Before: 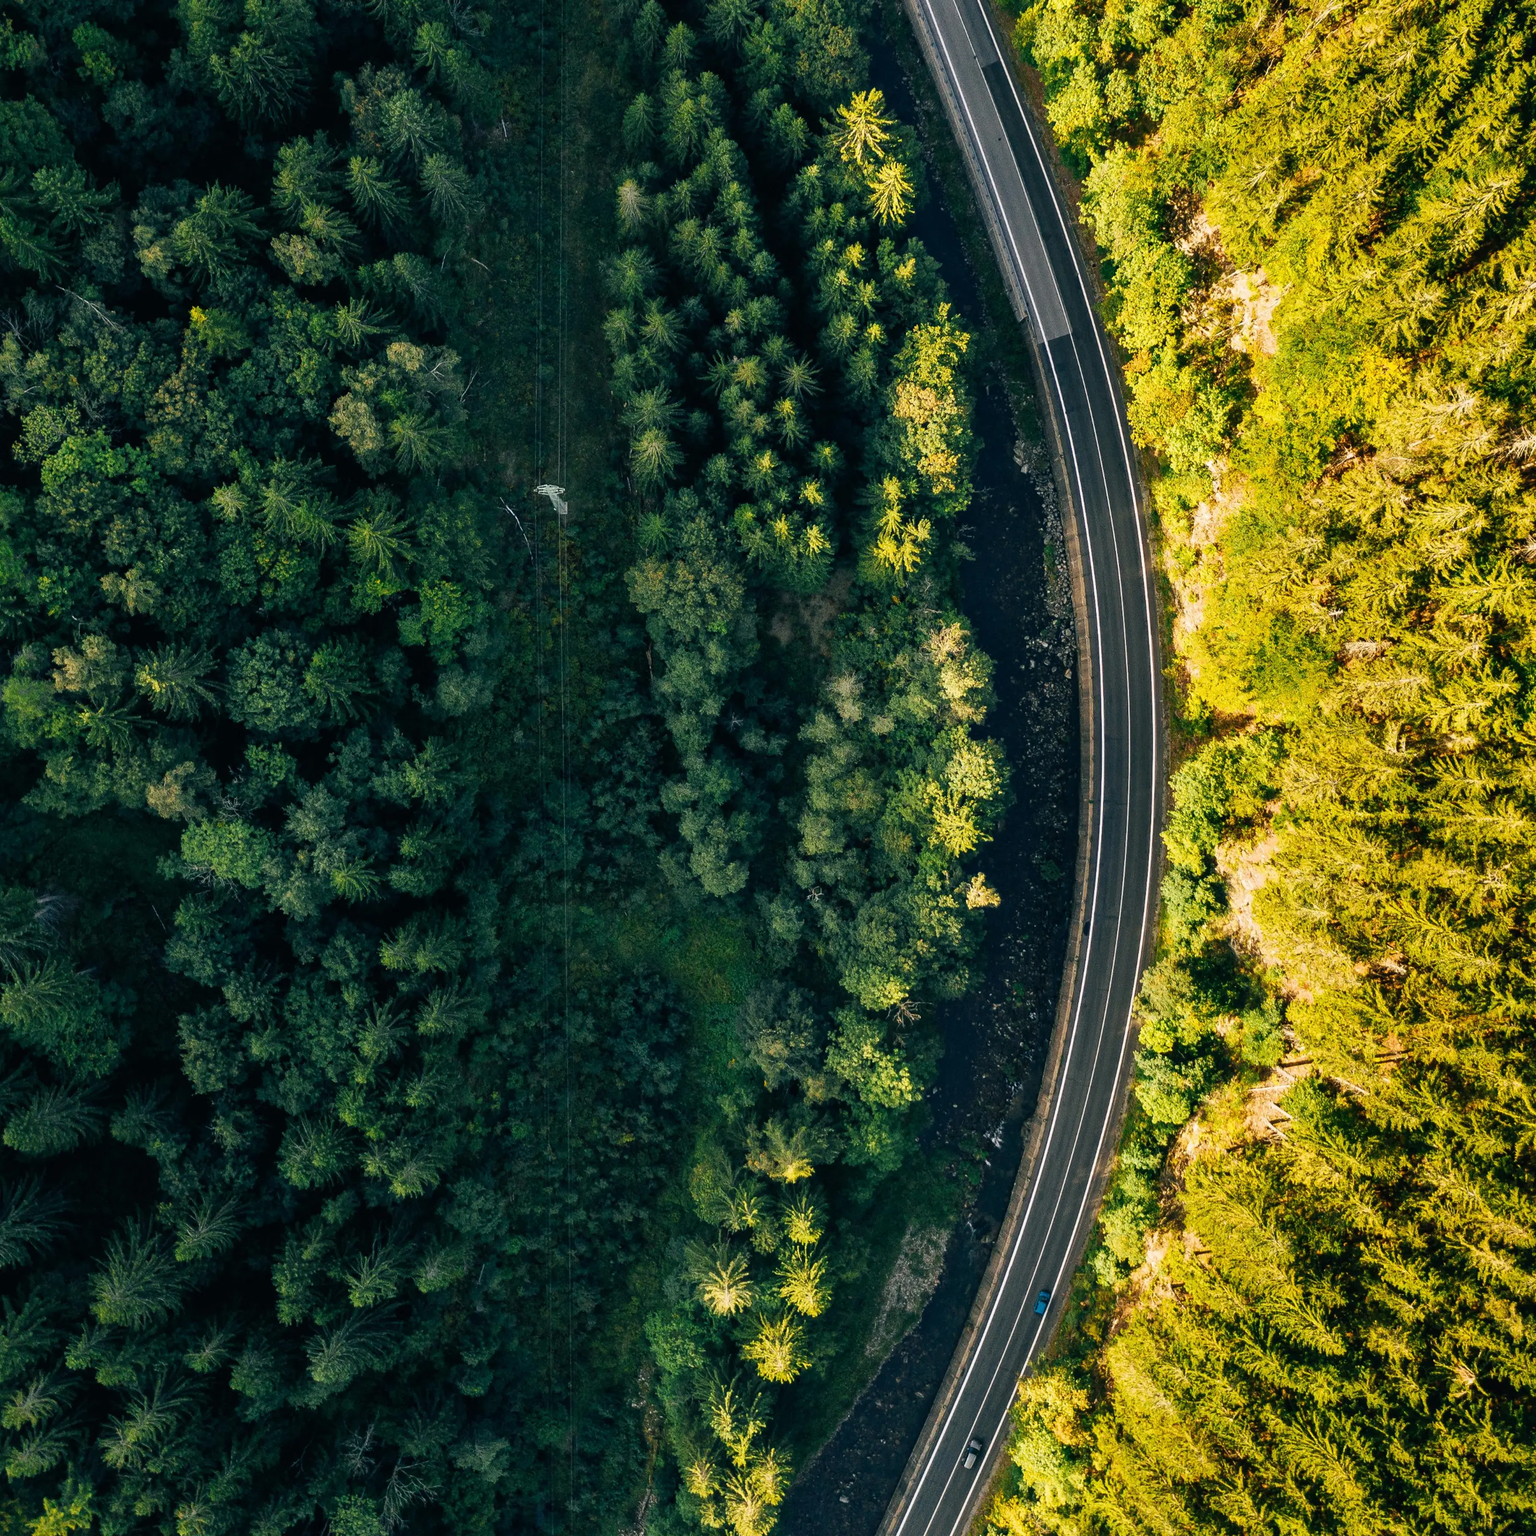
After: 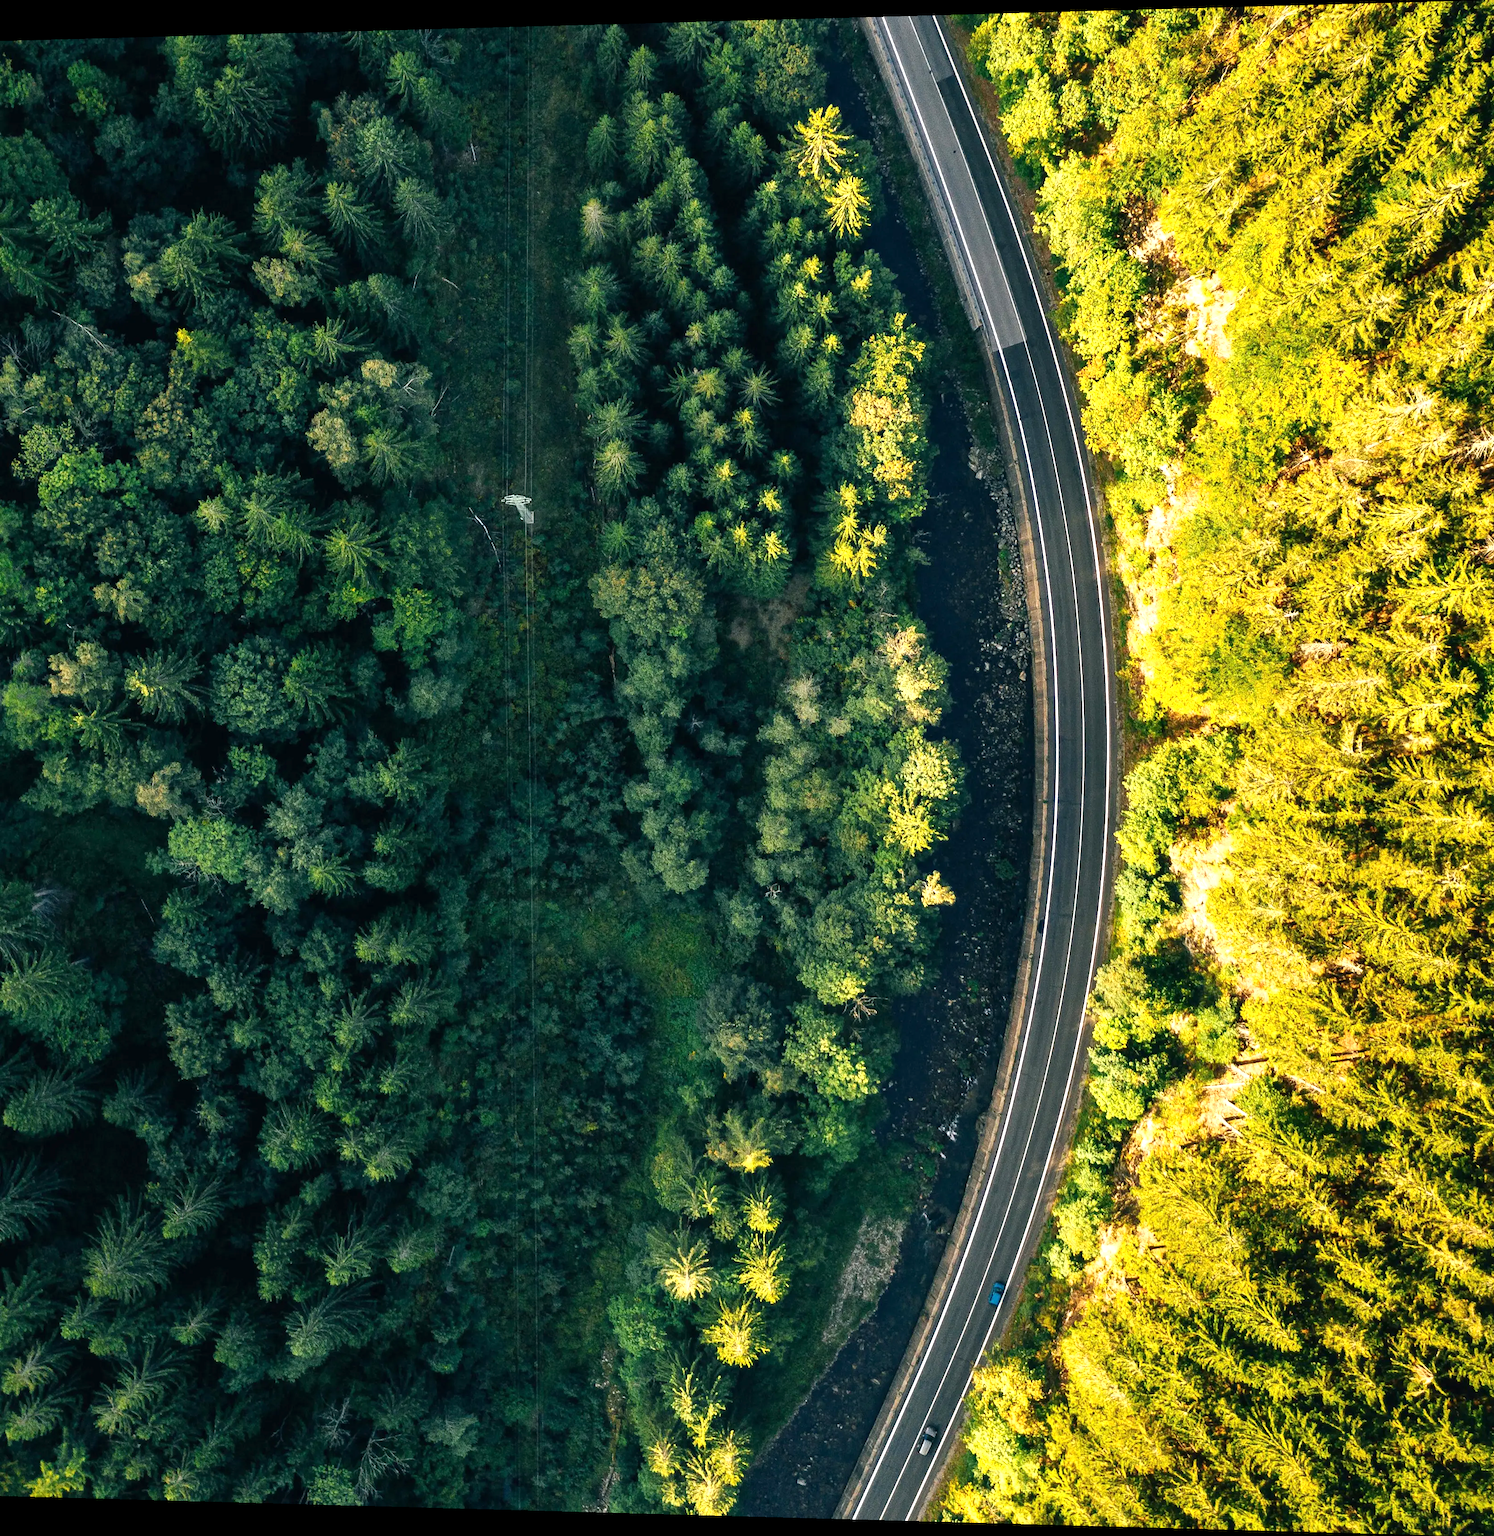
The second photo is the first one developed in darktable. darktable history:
exposure: exposure 0.6 EV, compensate highlight preservation false
rotate and perspective: lens shift (horizontal) -0.055, automatic cropping off
